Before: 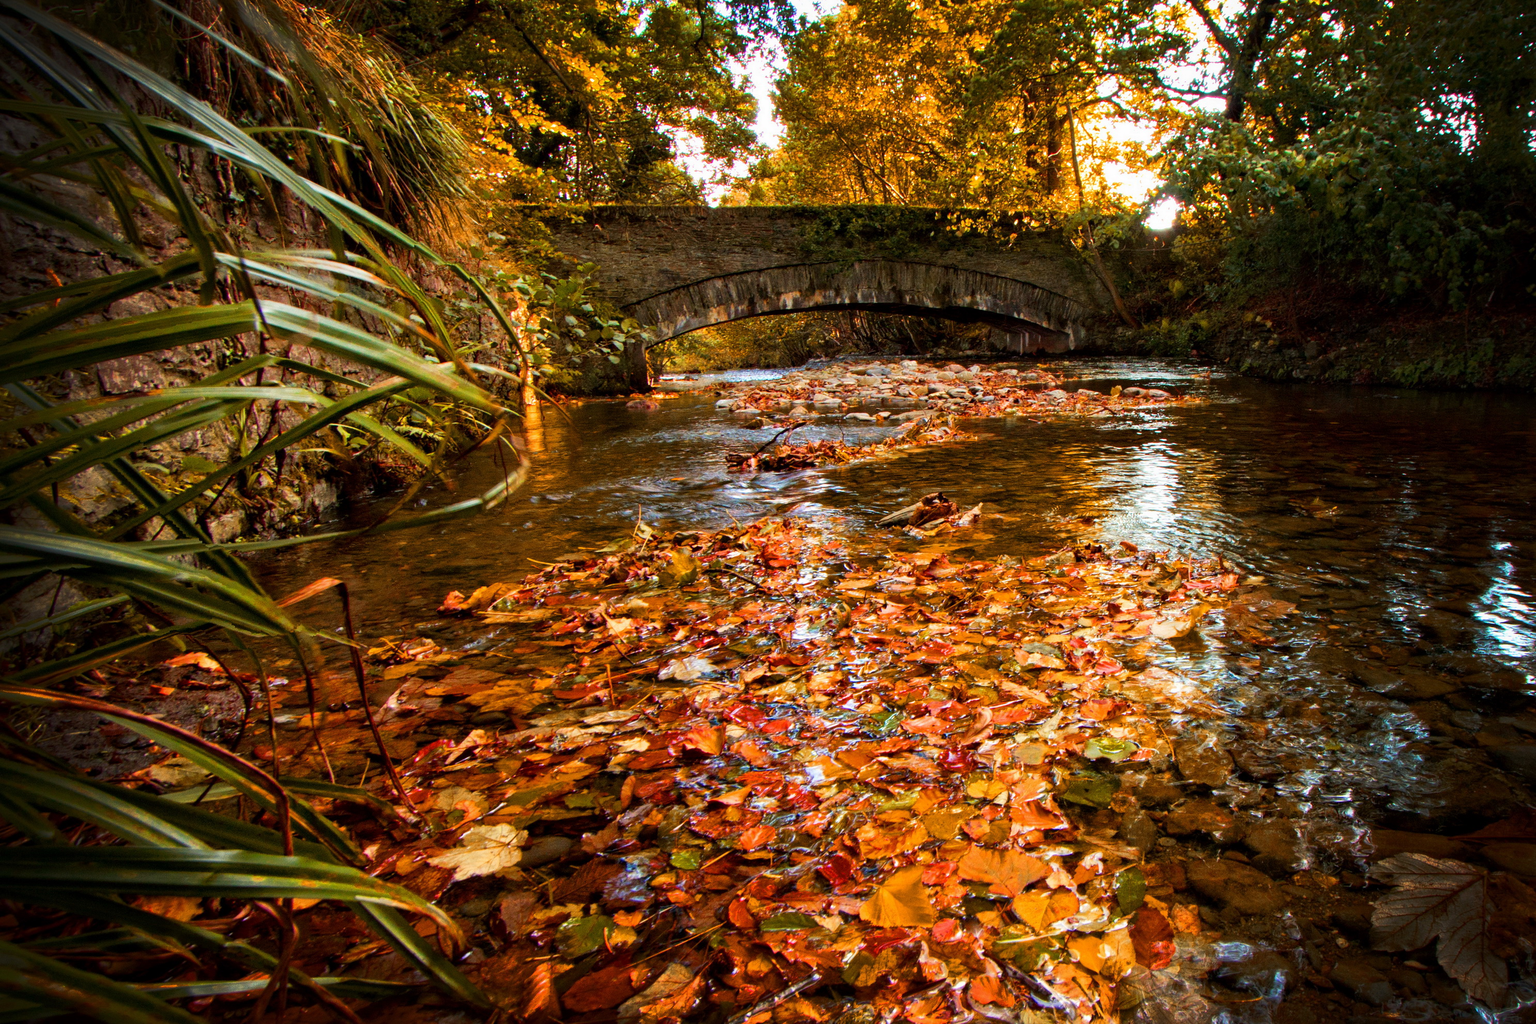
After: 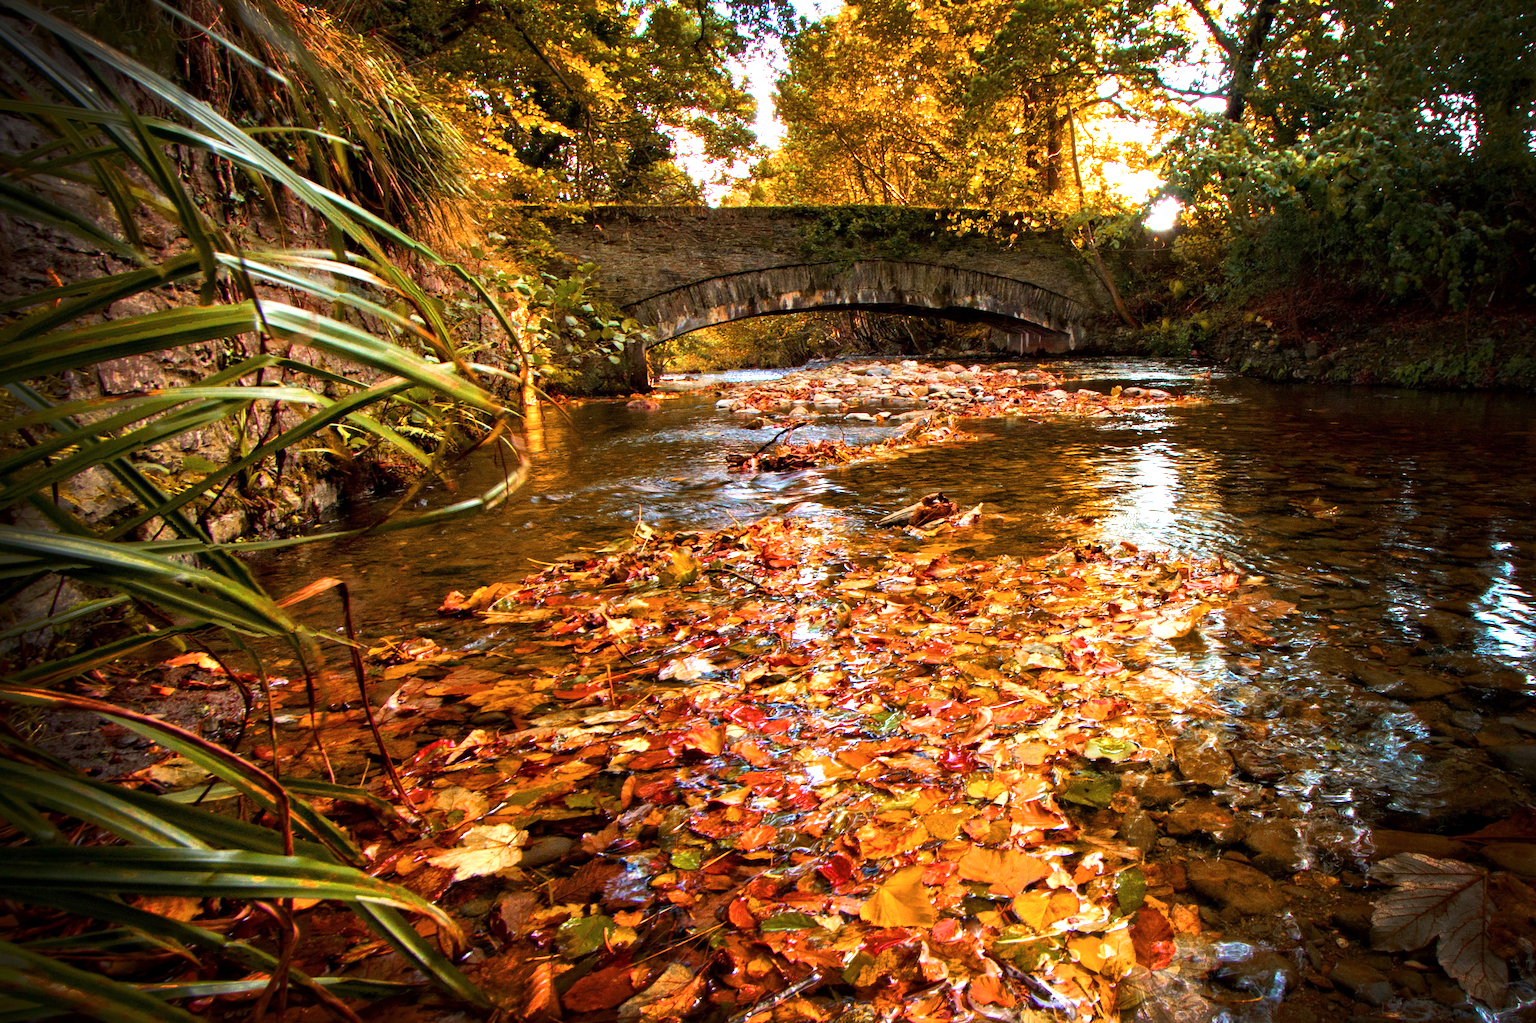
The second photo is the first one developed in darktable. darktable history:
exposure: exposure 0.608 EV, compensate highlight preservation false
color calibration: illuminant custom, x 0.348, y 0.365, temperature 4969.52 K
